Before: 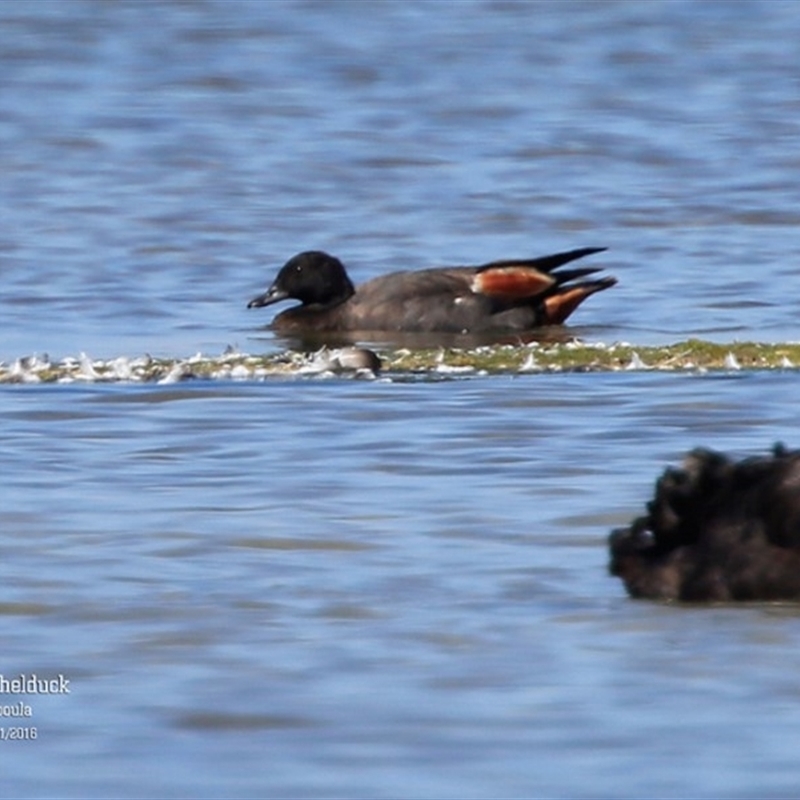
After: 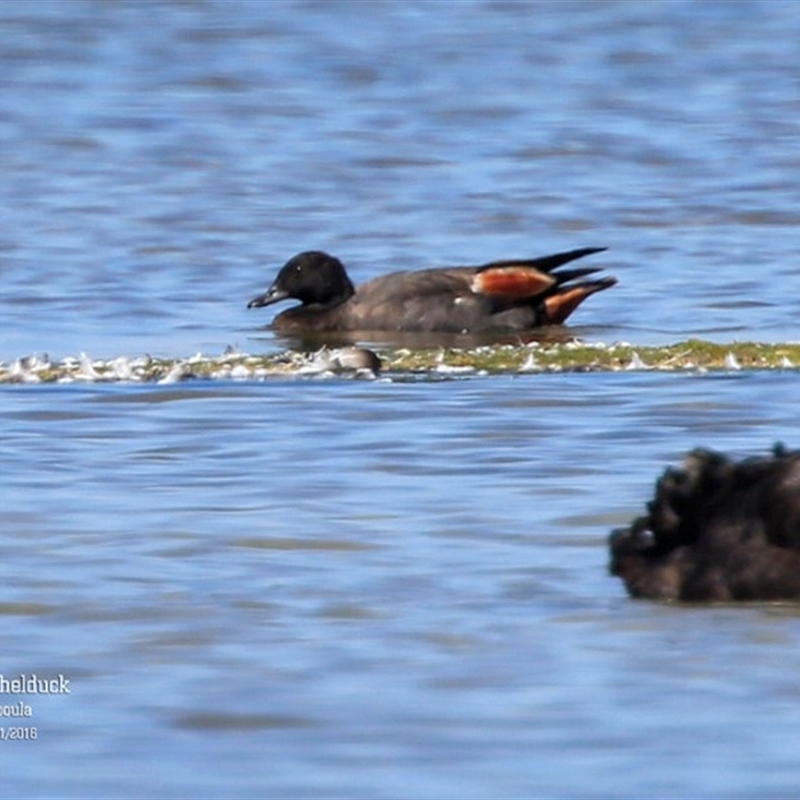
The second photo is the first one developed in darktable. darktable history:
local contrast: highlights 100%, shadows 97%, detail 119%, midtone range 0.2
contrast brightness saturation: contrast 0.029, brightness 0.061, saturation 0.126
exposure: compensate exposure bias true, compensate highlight preservation false
